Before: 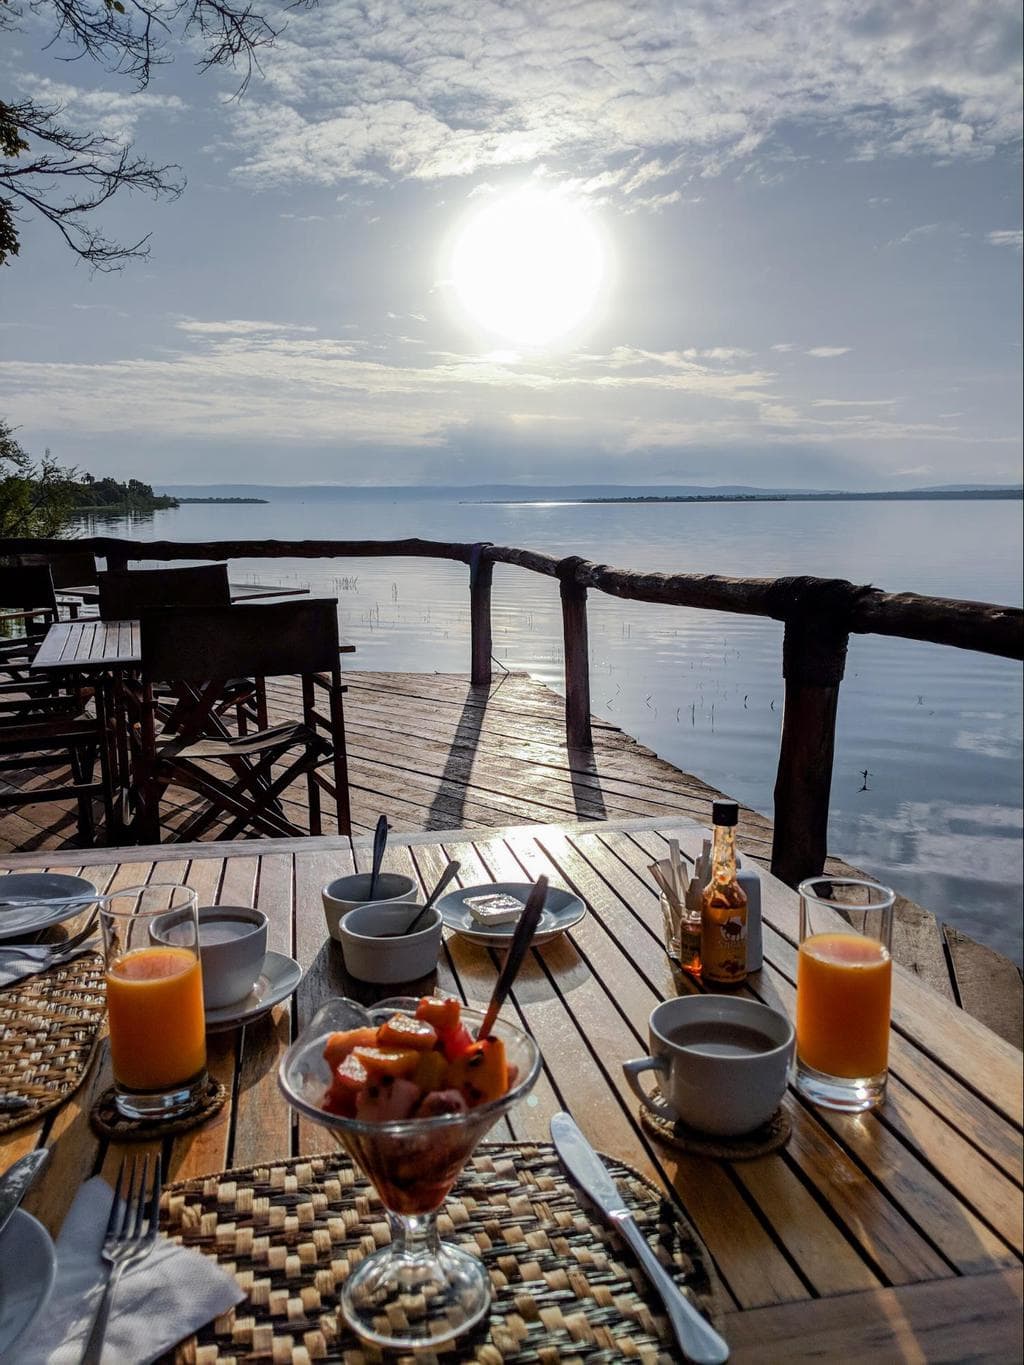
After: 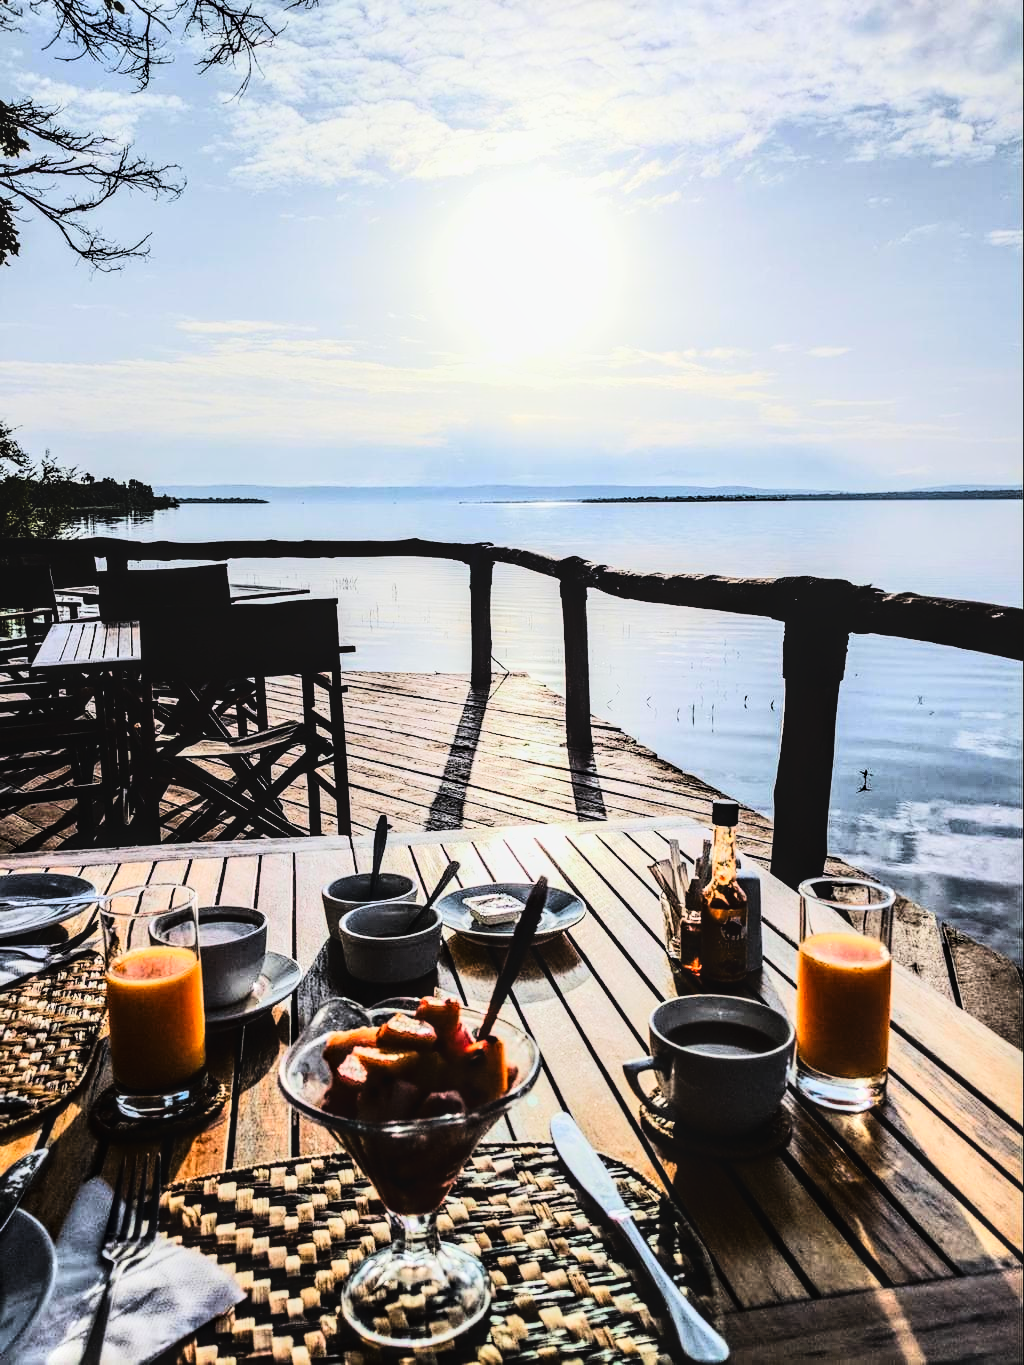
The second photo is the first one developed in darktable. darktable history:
contrast brightness saturation: contrast 0.22
color correction: highlights a* -0.182, highlights b* -0.124
local contrast: on, module defaults
tone curve: curves: ch0 [(0, 0) (0.16, 0.055) (0.506, 0.762) (1, 1.024)], color space Lab, linked channels, preserve colors none
